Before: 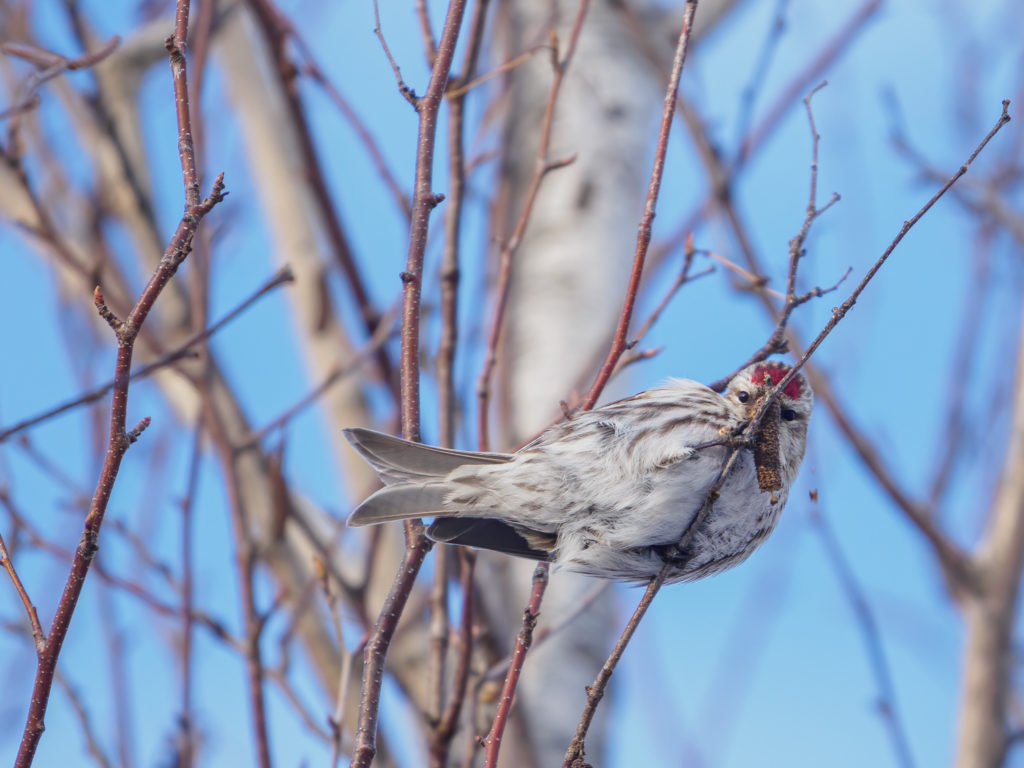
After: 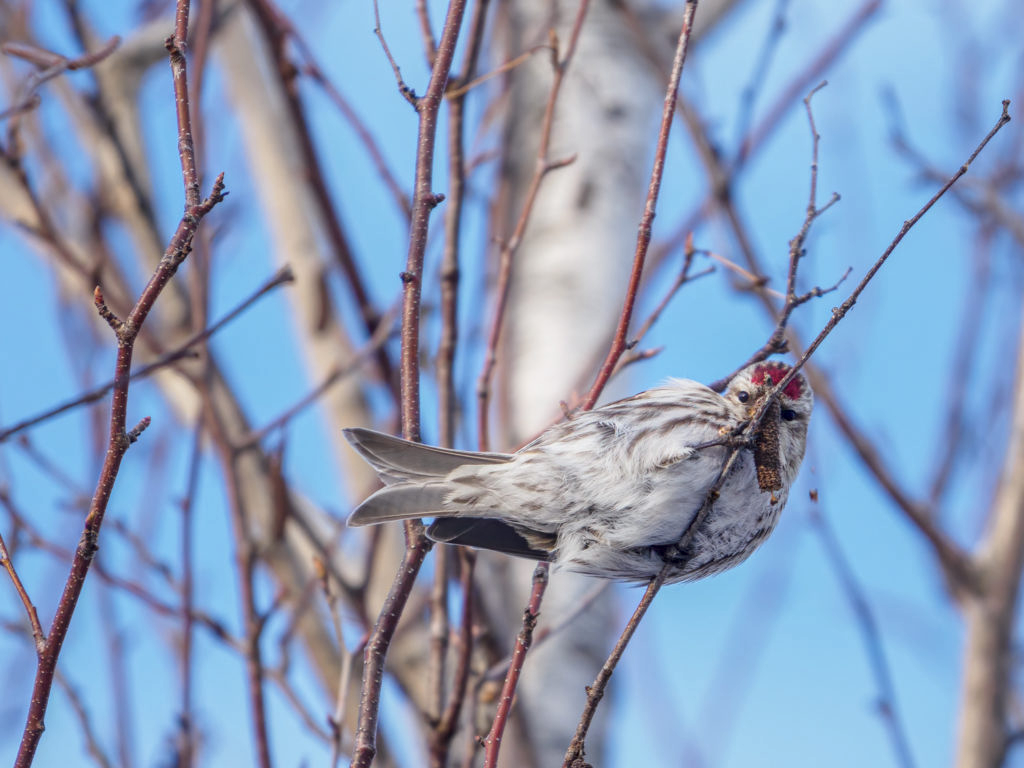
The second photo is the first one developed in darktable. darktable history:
bloom: size 5%, threshold 95%, strength 15%
local contrast: on, module defaults
